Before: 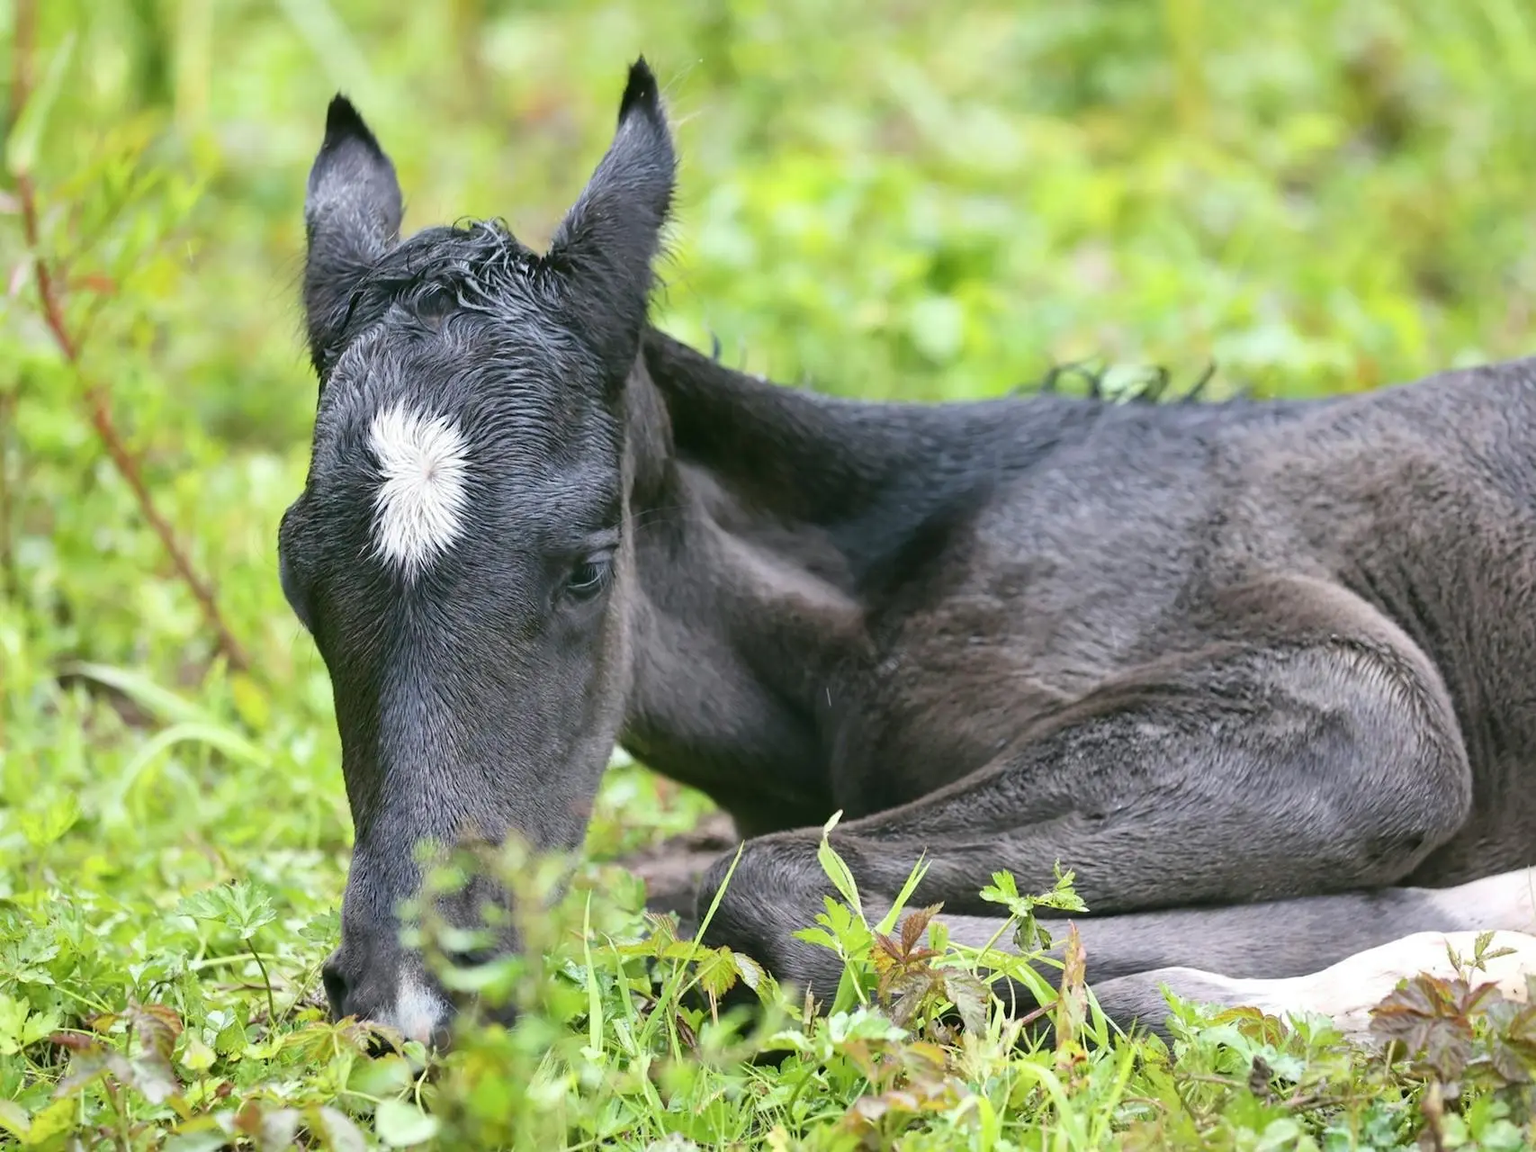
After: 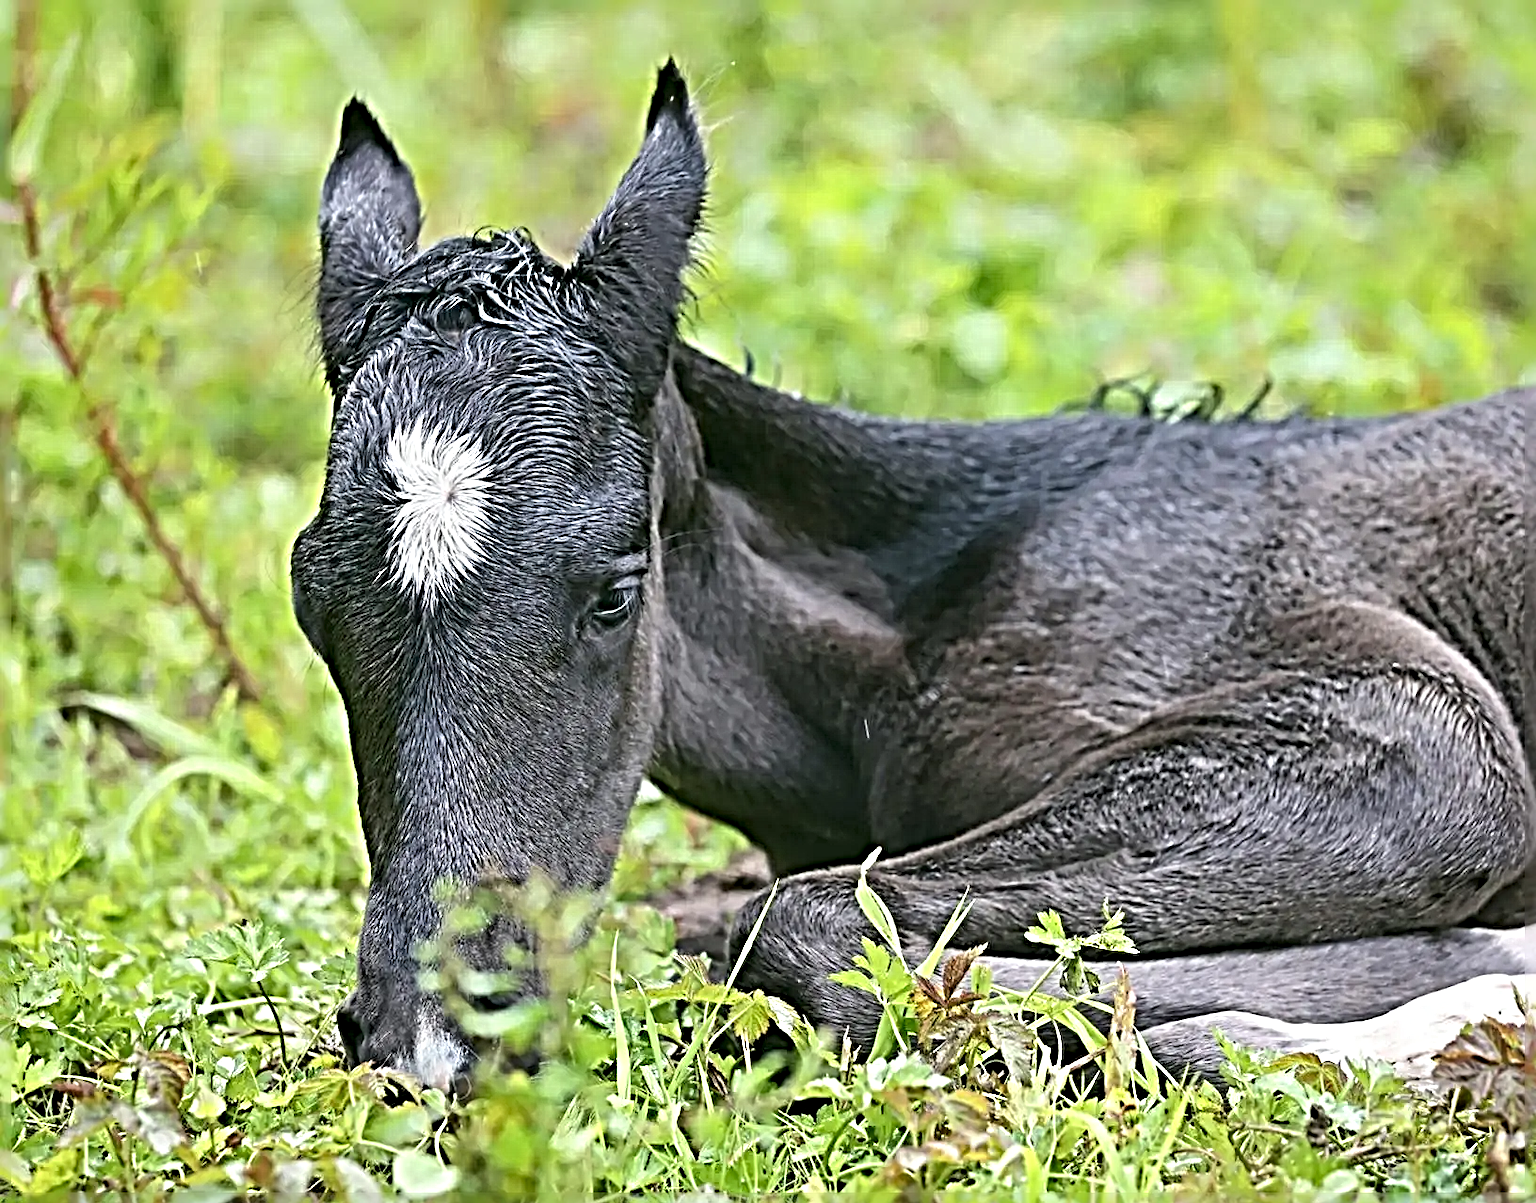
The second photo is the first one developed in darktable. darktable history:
sharpen: radius 6.284, amount 1.788, threshold 0.19
tone equalizer: edges refinement/feathering 500, mask exposure compensation -1.57 EV, preserve details no
crop: right 4.365%, bottom 0.018%
